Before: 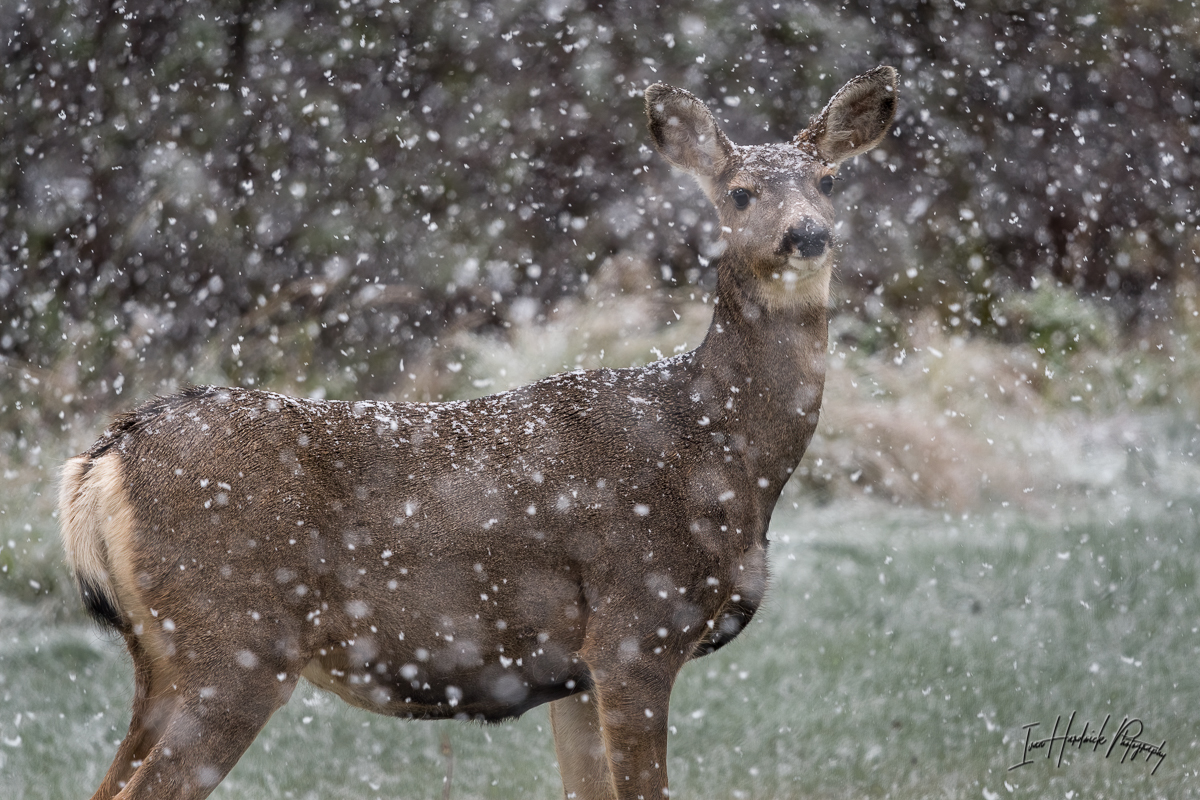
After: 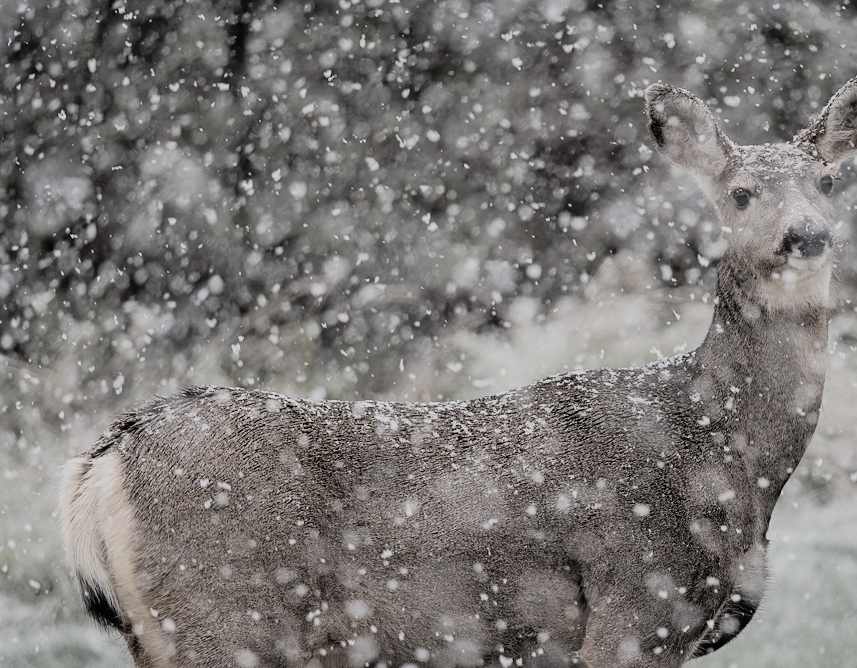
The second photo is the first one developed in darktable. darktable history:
filmic rgb: black relative exposure -6.11 EV, white relative exposure 6.97 EV, hardness 2.23
crop: right 28.502%, bottom 16.435%
contrast brightness saturation: brightness 0.19, saturation -0.518
sharpen: amount 0.204
